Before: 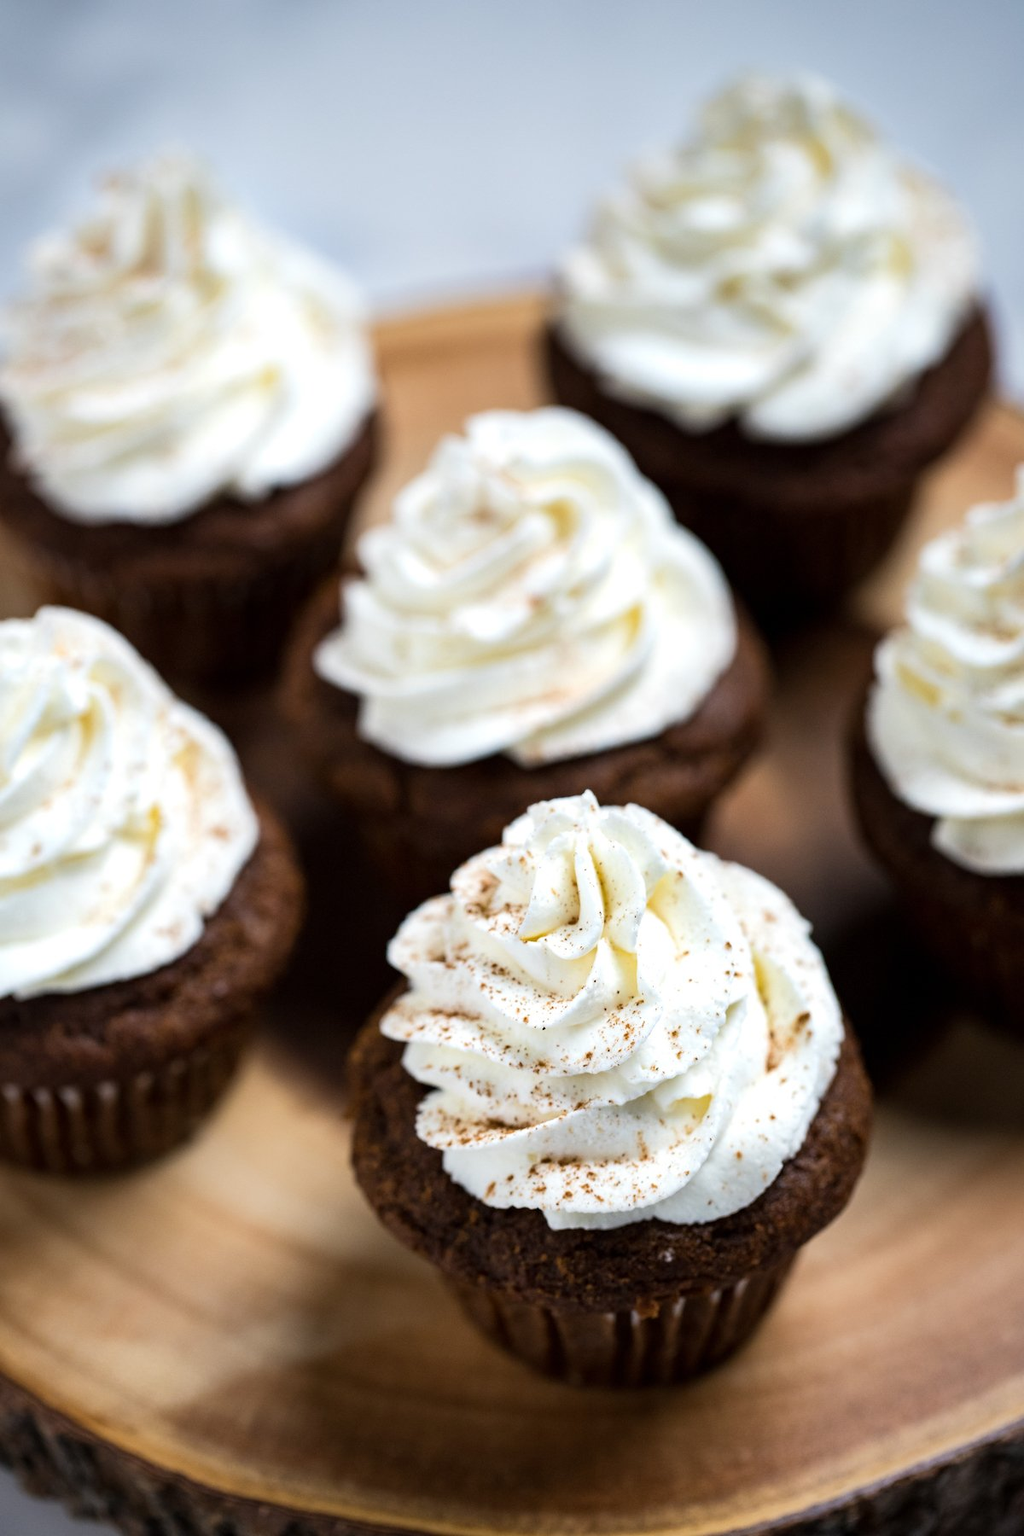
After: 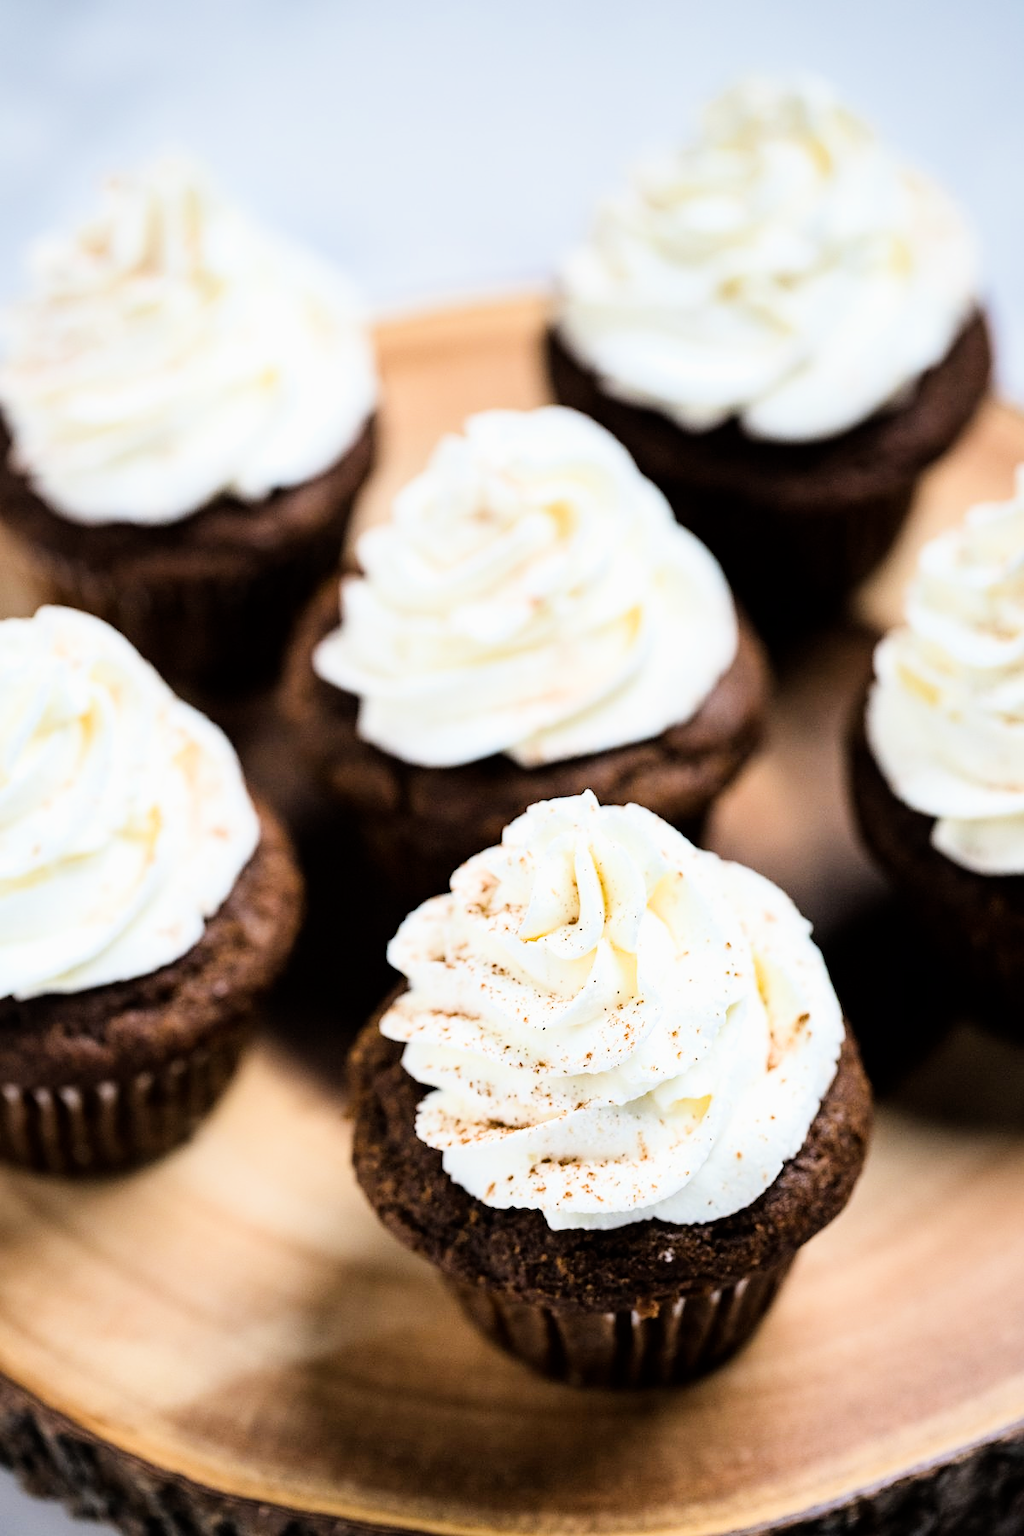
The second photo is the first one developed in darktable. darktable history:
filmic rgb: black relative exposure -7.65 EV, white relative exposure 4.56 EV, hardness 3.61, contrast 1.05
sharpen: radius 0.969, amount 0.604
tone equalizer: -8 EV -0.417 EV, -7 EV -0.389 EV, -6 EV -0.333 EV, -5 EV -0.222 EV, -3 EV 0.222 EV, -2 EV 0.333 EV, -1 EV 0.389 EV, +0 EV 0.417 EV, edges refinement/feathering 500, mask exposure compensation -1.57 EV, preserve details no
exposure: exposure 1.16 EV, compensate exposure bias true, compensate highlight preservation false
